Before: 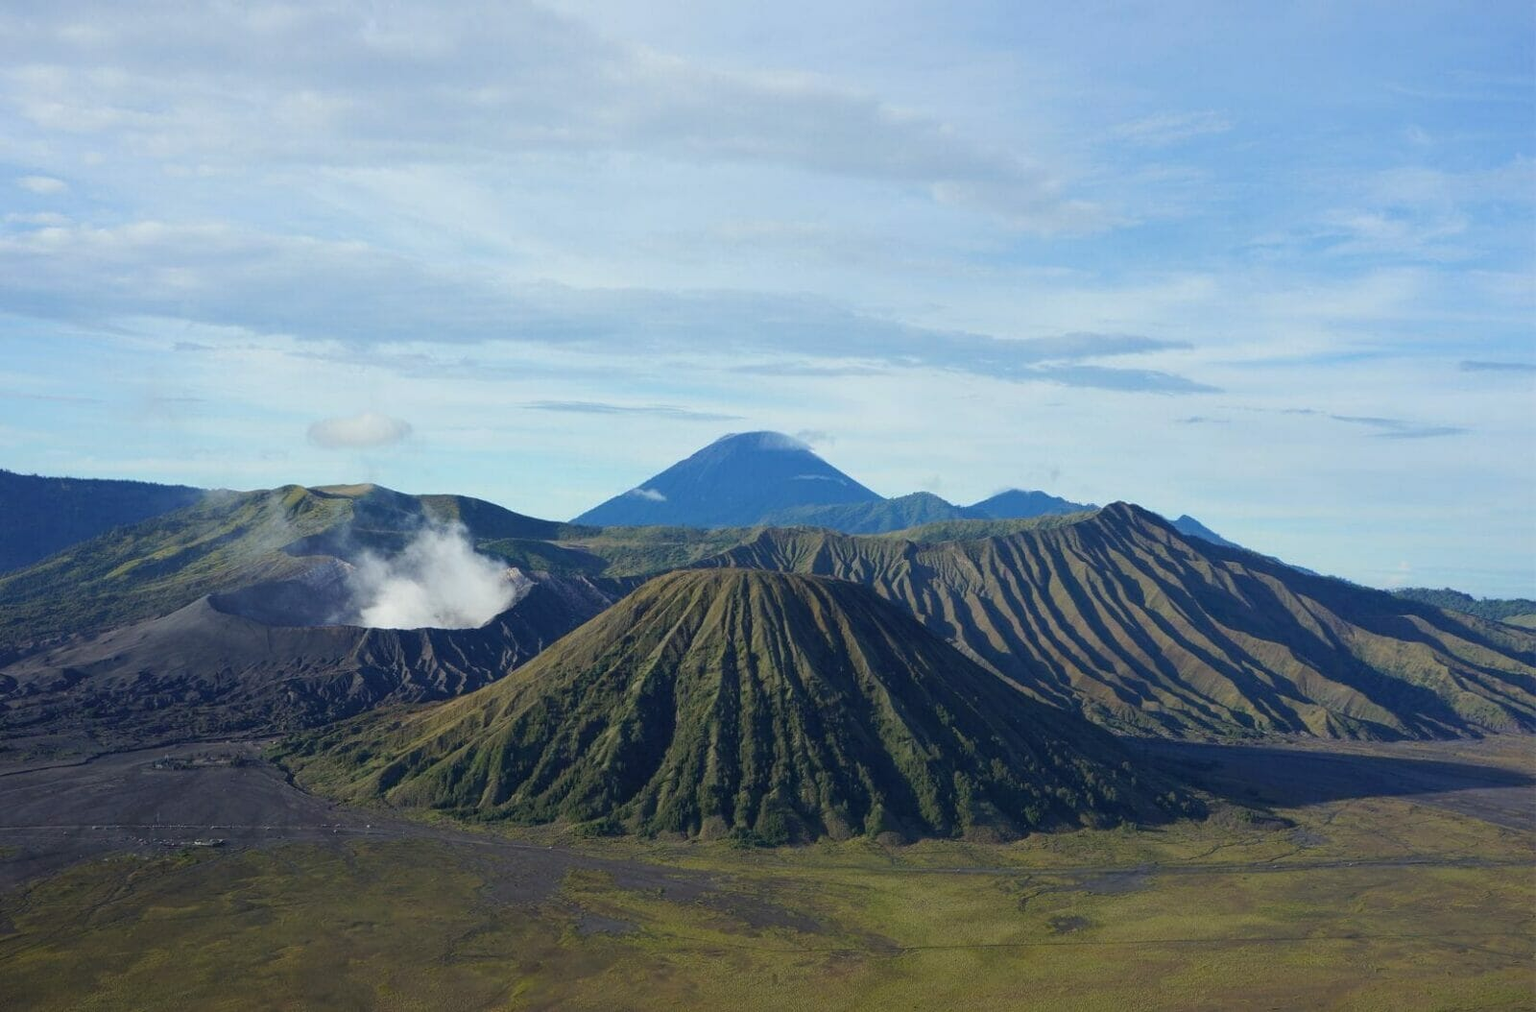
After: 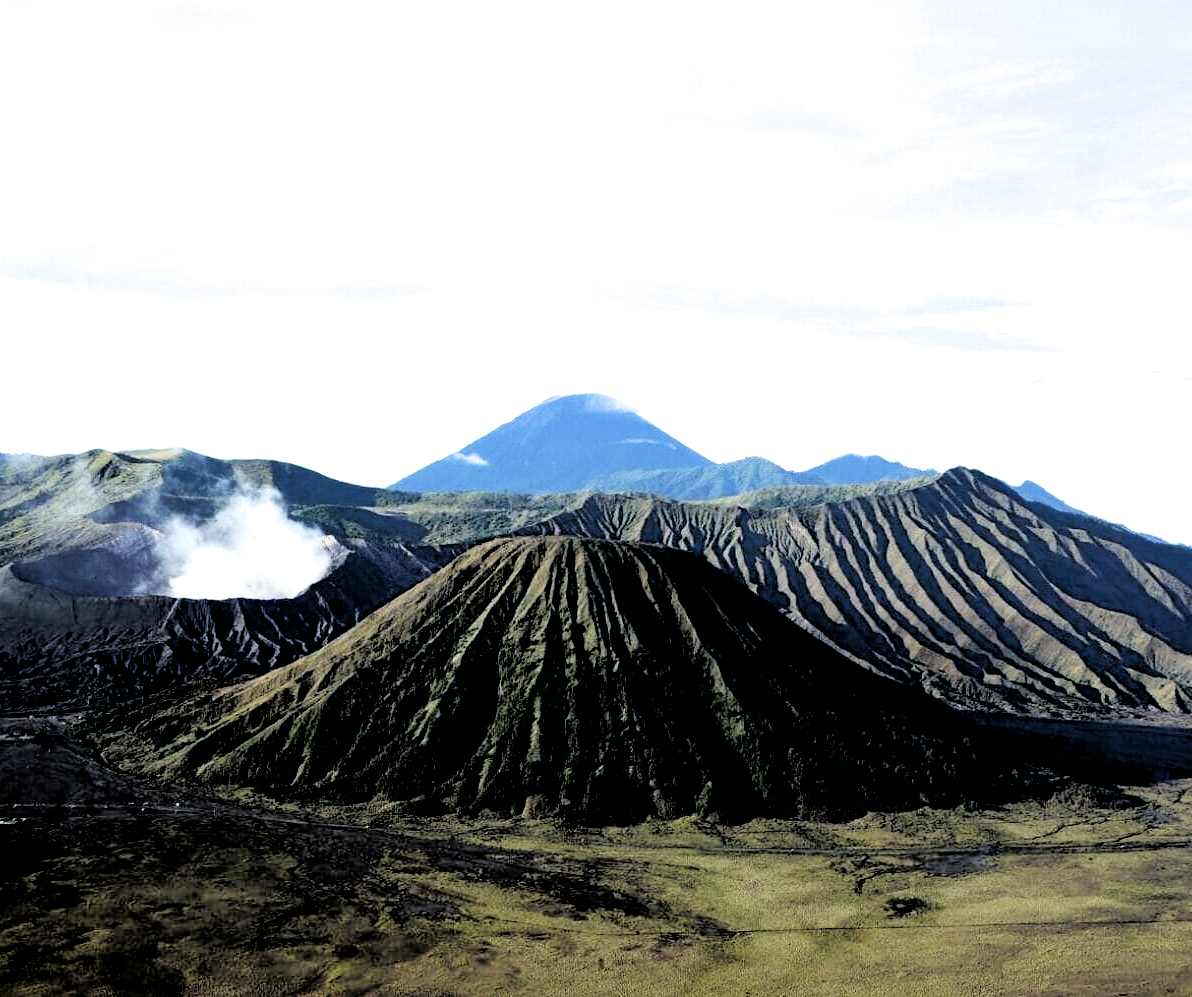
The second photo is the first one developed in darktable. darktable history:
exposure: black level correction 0, exposure 0.701 EV, compensate exposure bias true, compensate highlight preservation false
crop and rotate: left 12.931%, top 5.322%, right 12.544%
filmic rgb: black relative exposure -1.03 EV, white relative exposure 2.1 EV, hardness 1.54, contrast 2.234
tone equalizer: edges refinement/feathering 500, mask exposure compensation -1.57 EV, preserve details no
